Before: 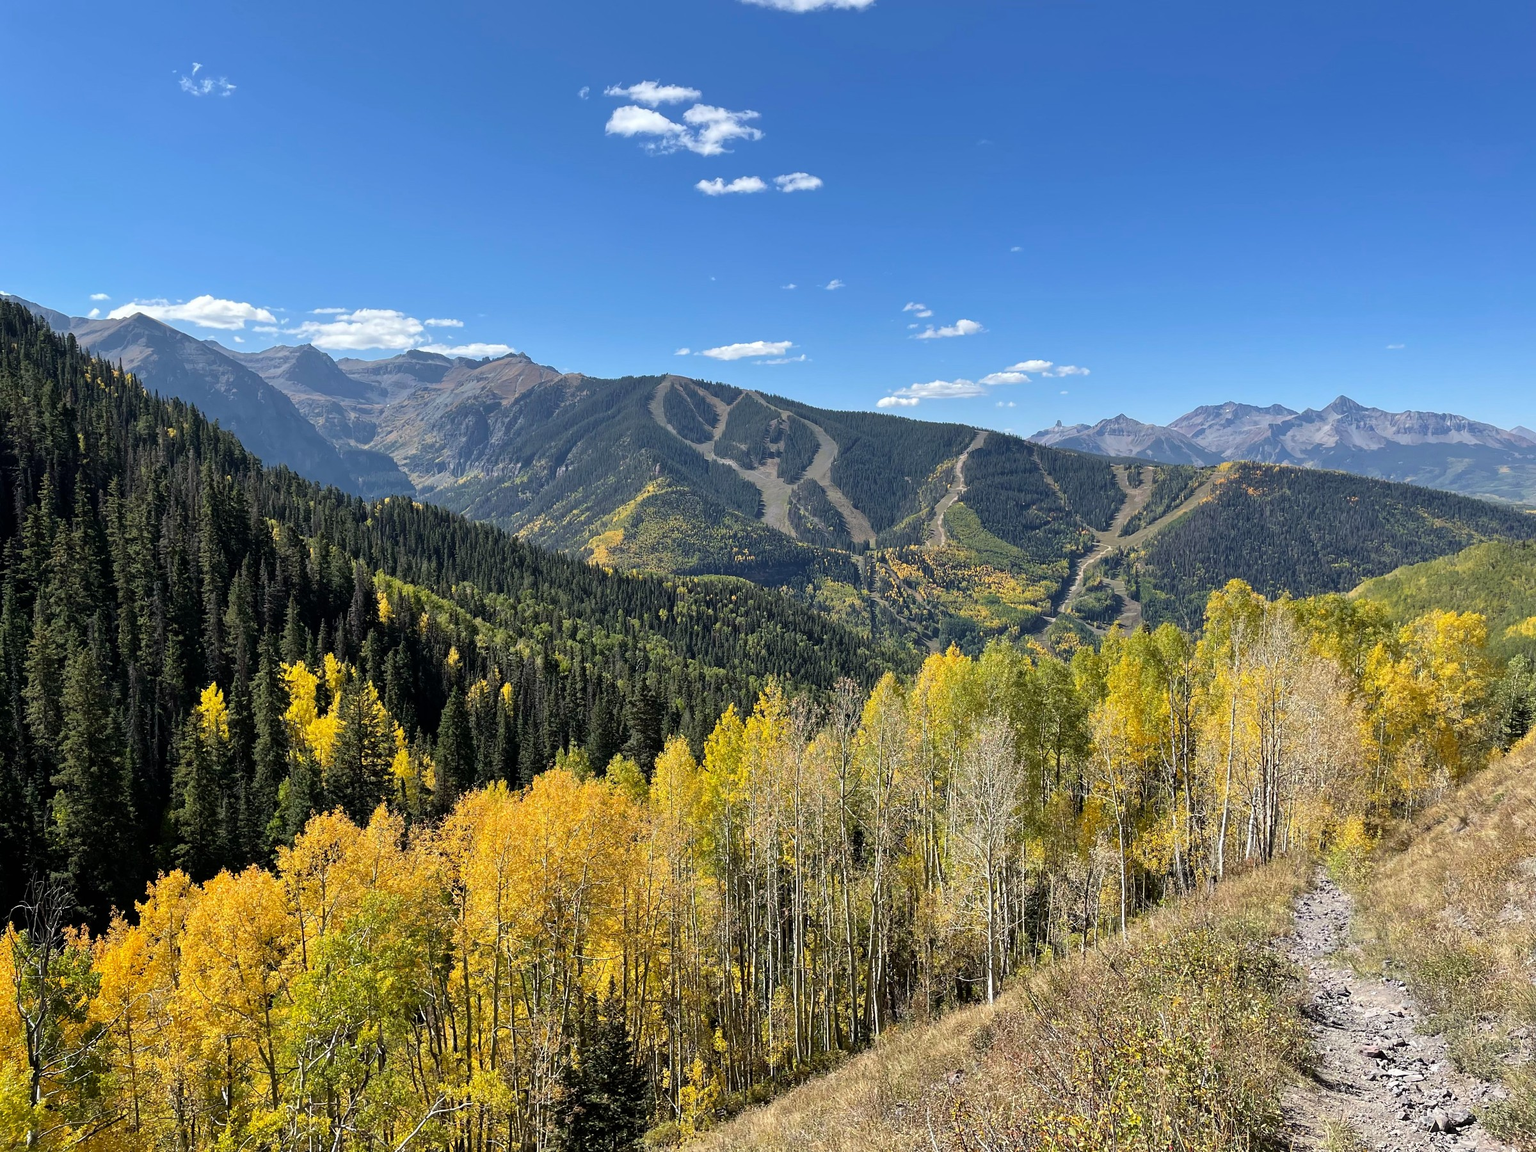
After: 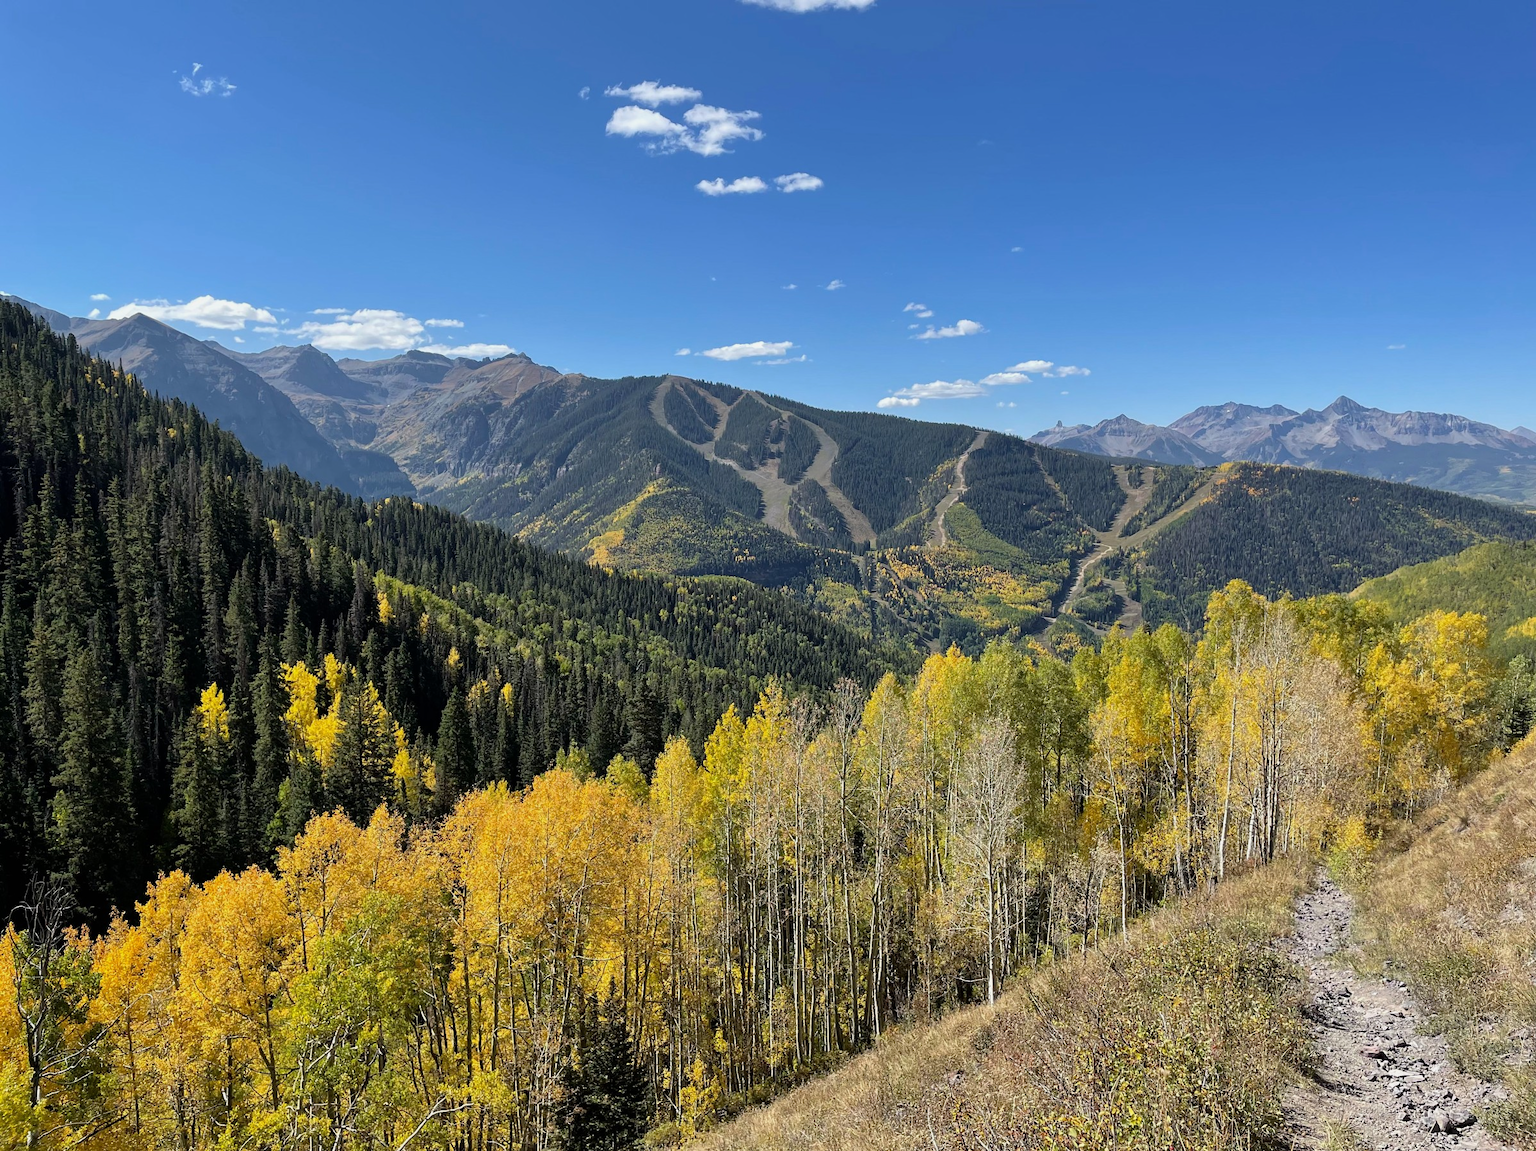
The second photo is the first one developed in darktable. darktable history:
exposure: exposure -0.157 EV, compensate highlight preservation false
